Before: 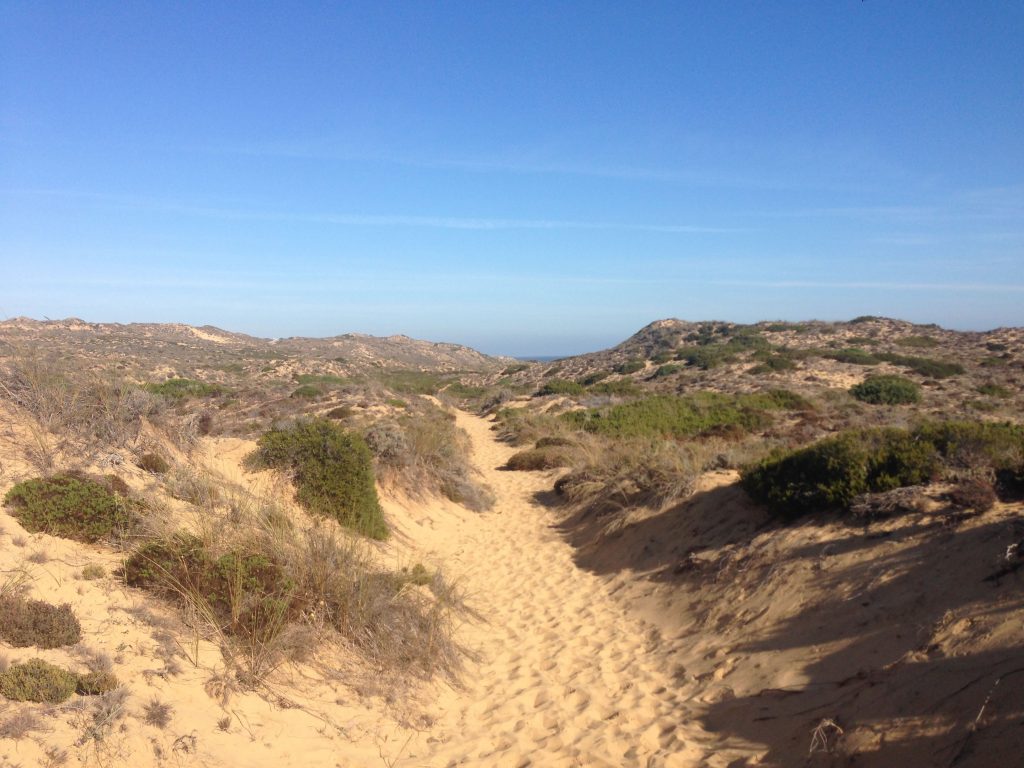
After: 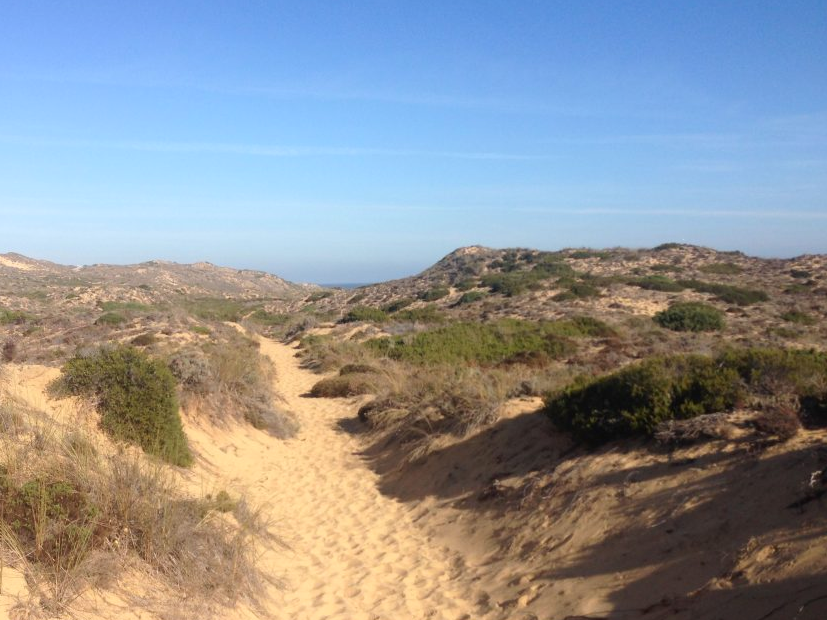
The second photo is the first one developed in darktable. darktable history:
shadows and highlights: shadows -24.28, highlights 49.77, soften with gaussian
crop: left 19.159%, top 9.58%, bottom 9.58%
